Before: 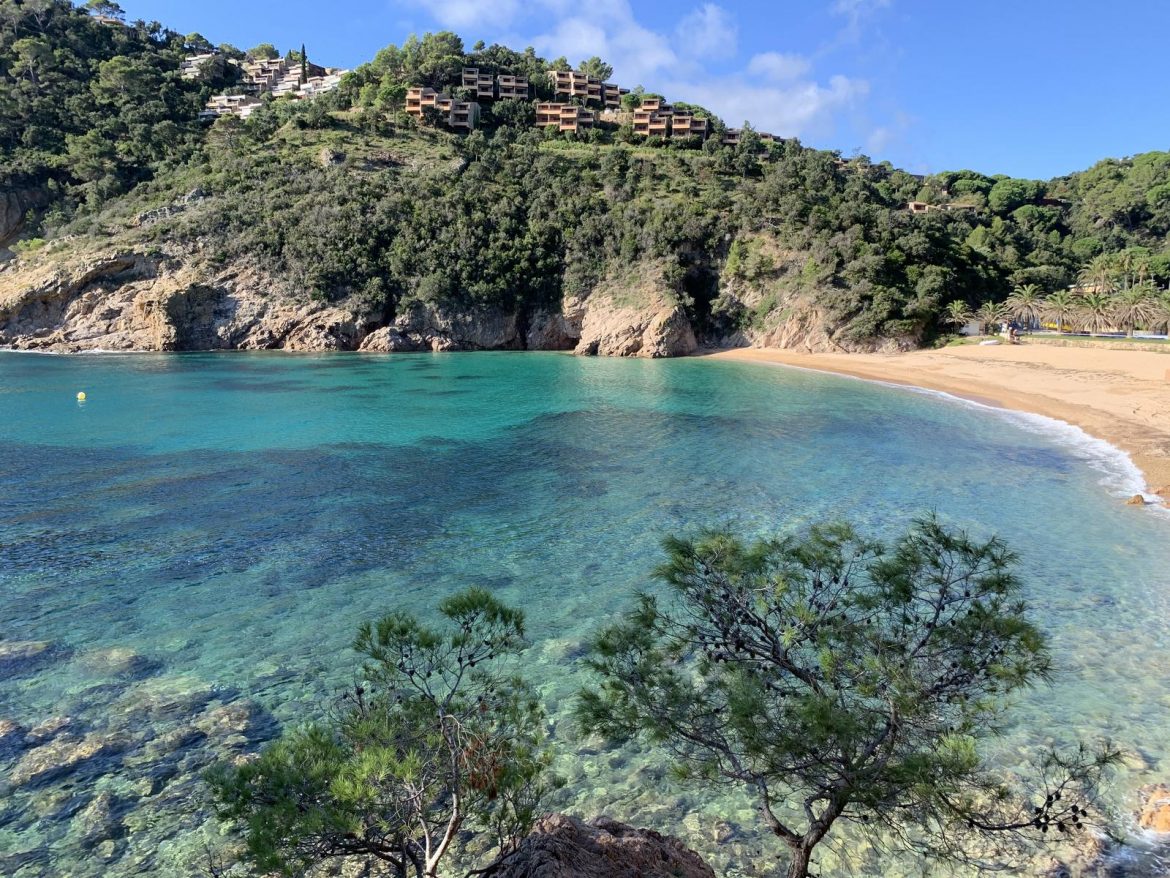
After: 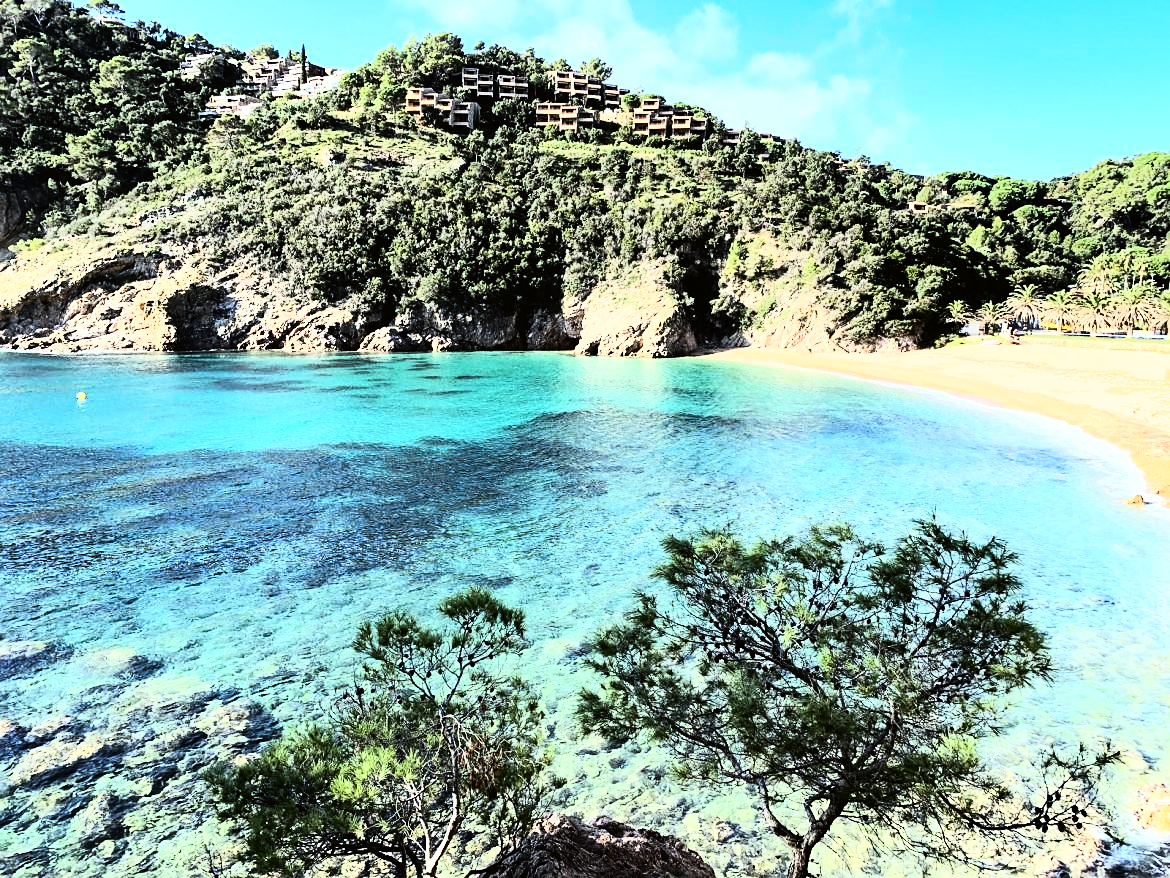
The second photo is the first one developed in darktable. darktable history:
rgb curve: curves: ch0 [(0, 0) (0.21, 0.15) (0.24, 0.21) (0.5, 0.75) (0.75, 0.96) (0.89, 0.99) (1, 1)]; ch1 [(0, 0.02) (0.21, 0.13) (0.25, 0.2) (0.5, 0.67) (0.75, 0.9) (0.89, 0.97) (1, 1)]; ch2 [(0, 0.02) (0.21, 0.13) (0.25, 0.2) (0.5, 0.67) (0.75, 0.9) (0.89, 0.97) (1, 1)], compensate middle gray true
tone equalizer: -8 EV -0.75 EV, -7 EV -0.7 EV, -6 EV -0.6 EV, -5 EV -0.4 EV, -3 EV 0.4 EV, -2 EV 0.6 EV, -1 EV 0.7 EV, +0 EV 0.75 EV, edges refinement/feathering 500, mask exposure compensation -1.57 EV, preserve details no
color balance: lift [1.004, 1.002, 1.002, 0.998], gamma [1, 1.007, 1.002, 0.993], gain [1, 0.977, 1.013, 1.023], contrast -3.64%
shadows and highlights: shadows 60, soften with gaussian
sharpen: radius 1.559, amount 0.373, threshold 1.271
